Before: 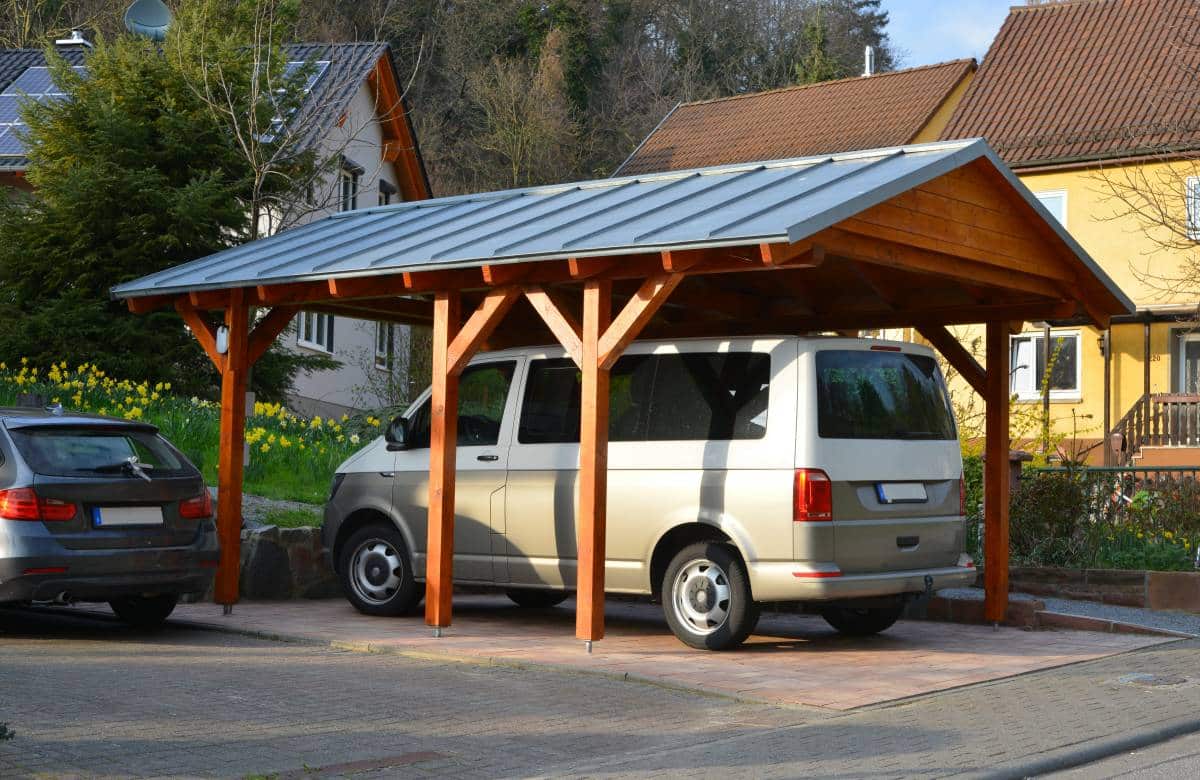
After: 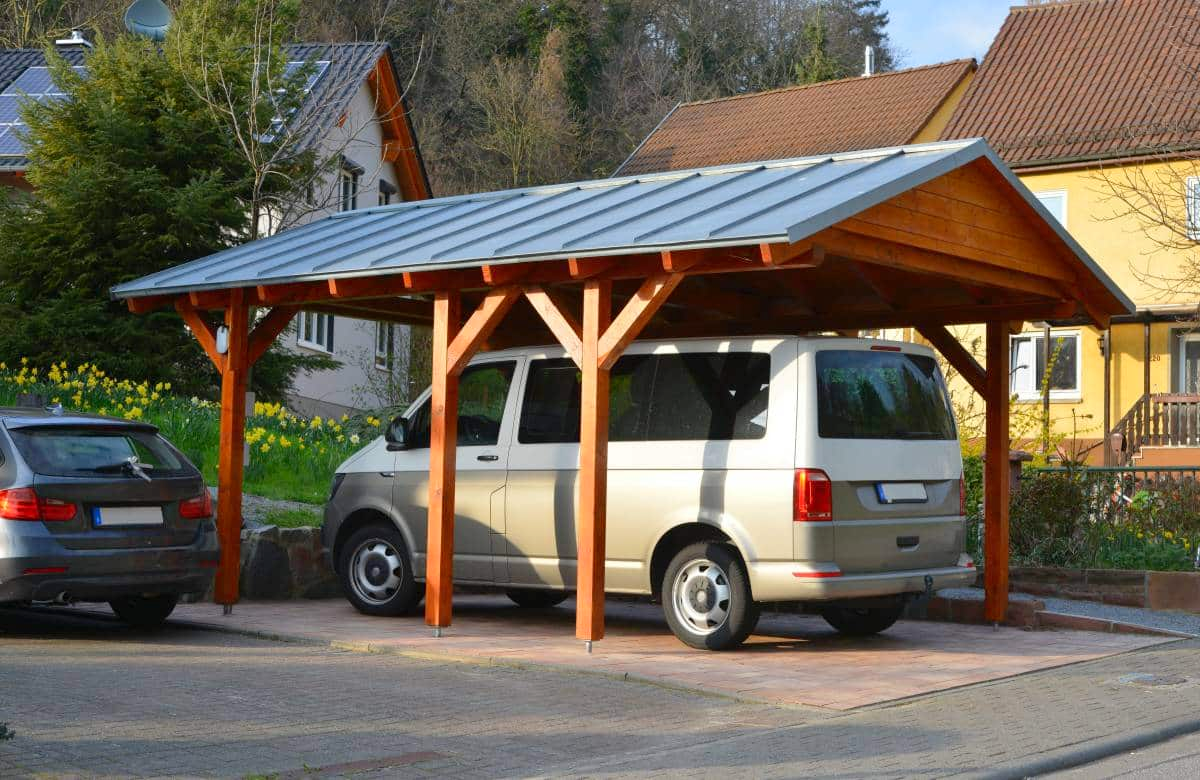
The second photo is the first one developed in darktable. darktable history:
levels: levels [0, 0.478, 1]
